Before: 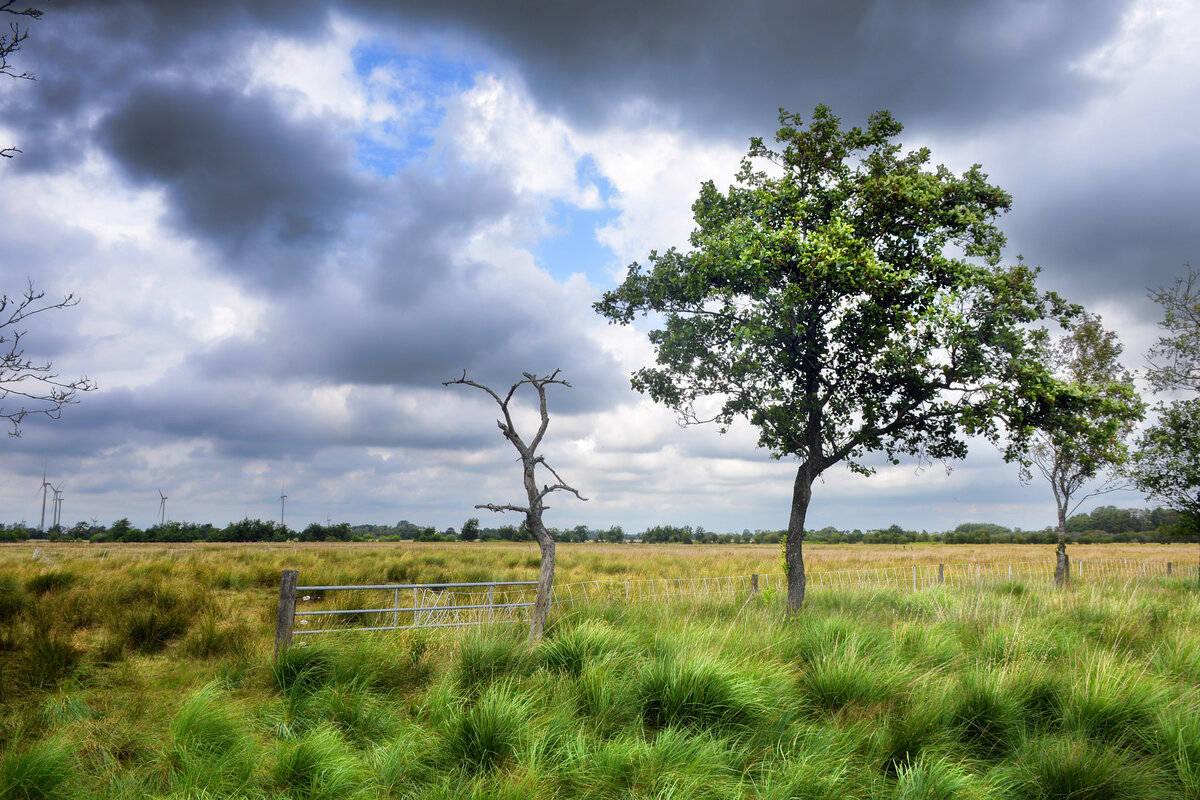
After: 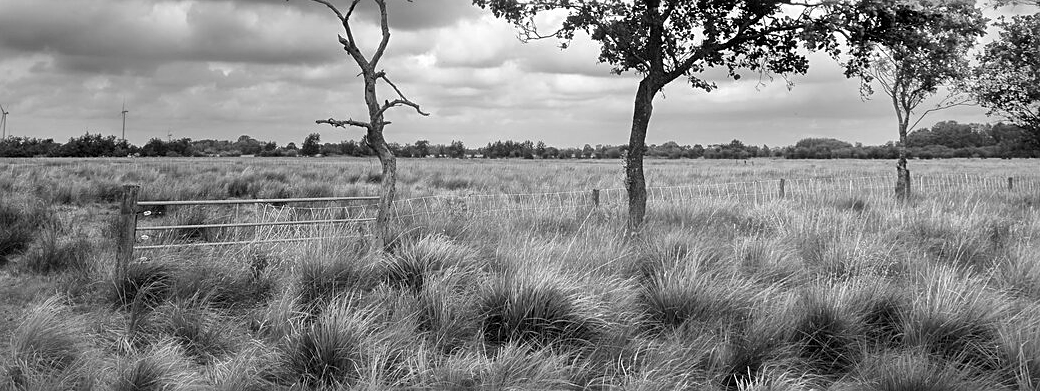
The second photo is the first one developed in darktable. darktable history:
shadows and highlights: low approximation 0.01, soften with gaussian
crop and rotate: left 13.306%, top 48.129%, bottom 2.928%
sharpen: on, module defaults
monochrome: on, module defaults
